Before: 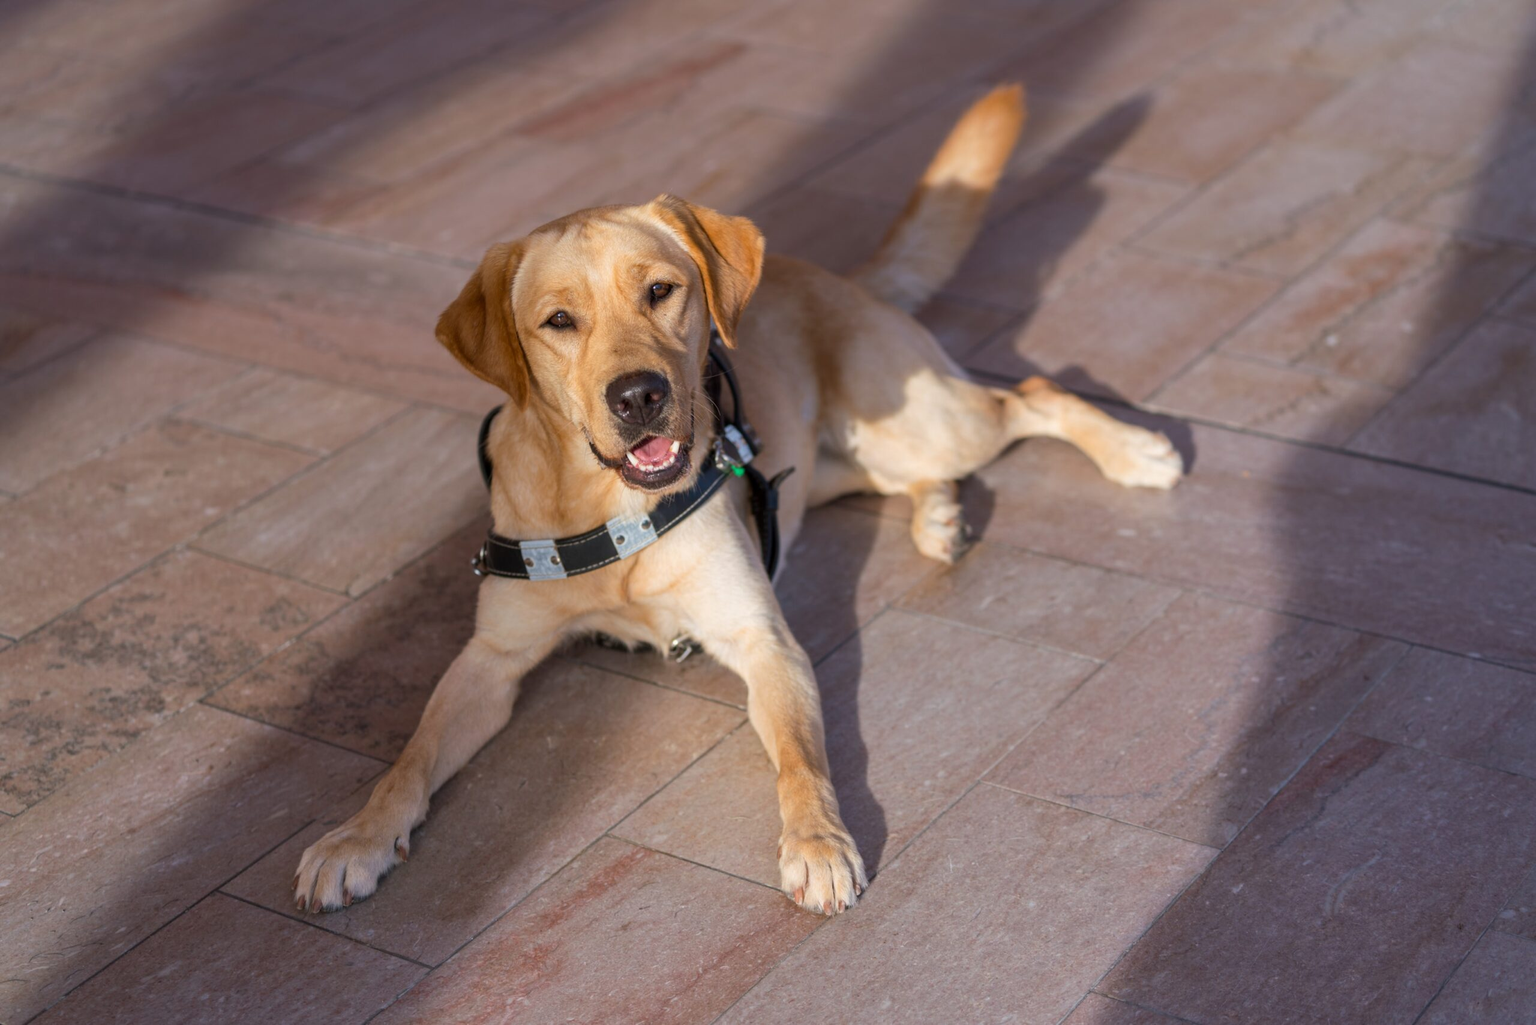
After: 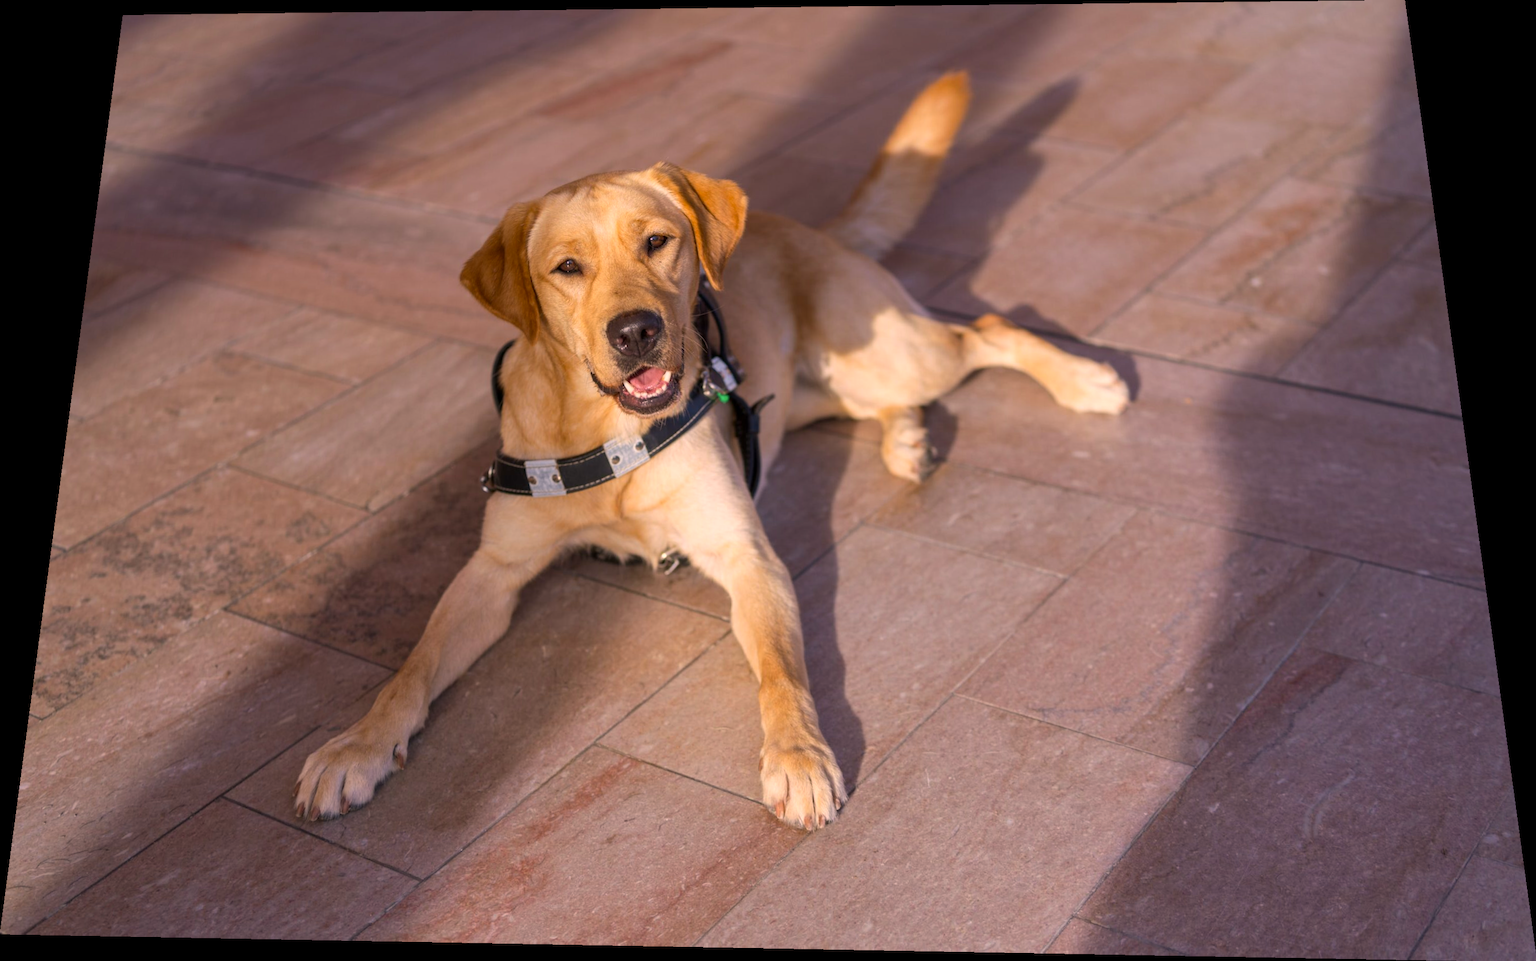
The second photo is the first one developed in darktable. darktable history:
white balance: red 1.066, blue 1.119
rotate and perspective: rotation 0.128°, lens shift (vertical) -0.181, lens shift (horizontal) -0.044, shear 0.001, automatic cropping off
color correction: highlights a* 2.72, highlights b* 22.8
